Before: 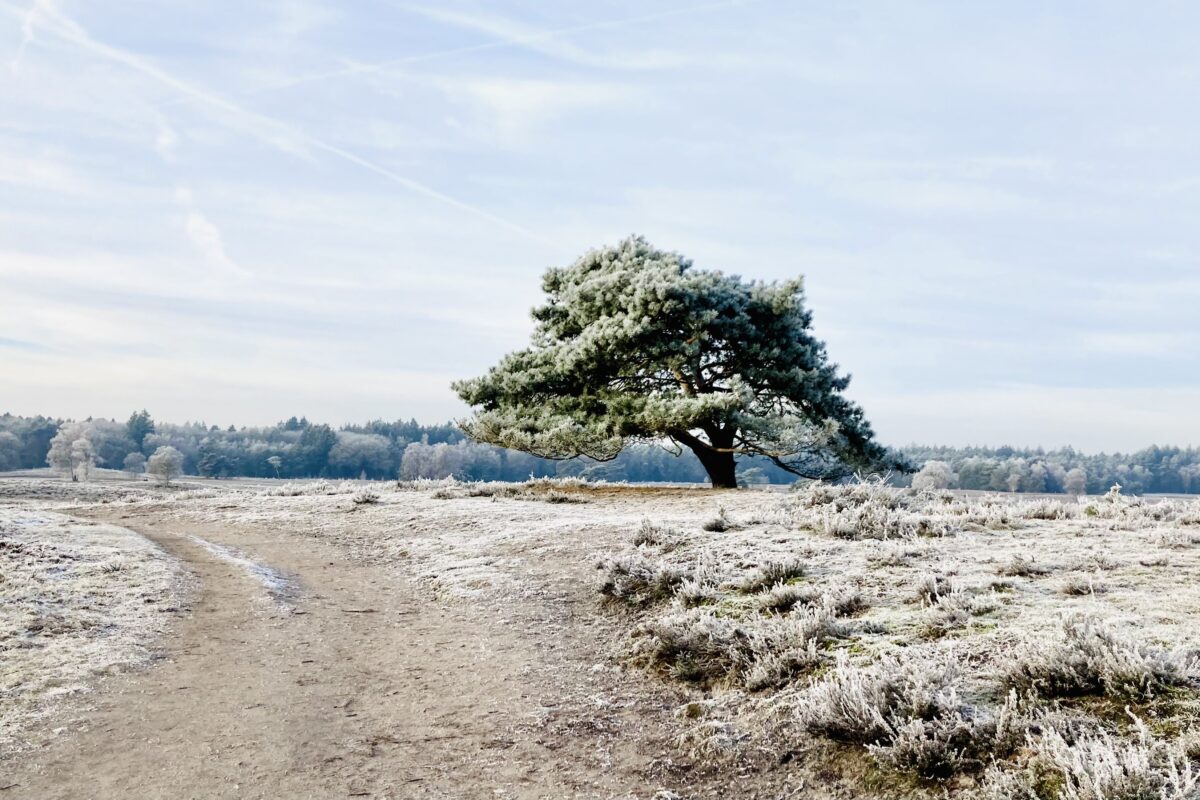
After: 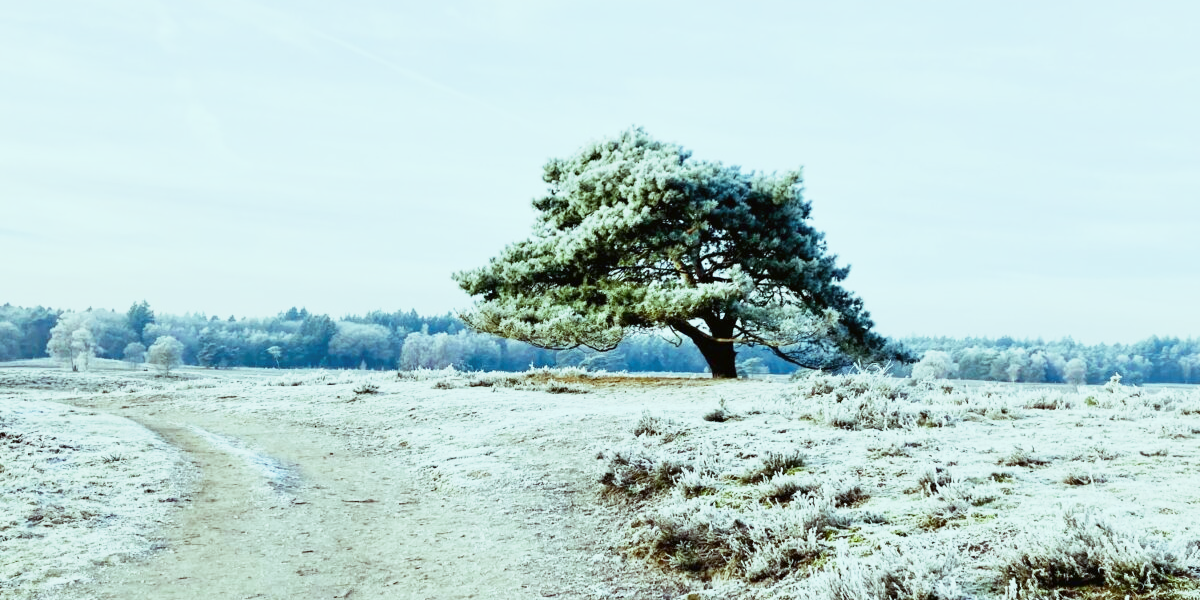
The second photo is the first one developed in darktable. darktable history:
color balance: mode lift, gamma, gain (sRGB), lift [0.997, 0.979, 1.021, 1.011], gamma [1, 1.084, 0.916, 0.998], gain [1, 0.87, 1.13, 1.101], contrast 4.55%, contrast fulcrum 38.24%, output saturation 104.09%
crop: top 13.819%, bottom 11.169%
base curve: curves: ch0 [(0, 0) (0.088, 0.125) (0.176, 0.251) (0.354, 0.501) (0.613, 0.749) (1, 0.877)], preserve colors none
color correction: highlights a* -2.73, highlights b* -2.09, shadows a* 2.41, shadows b* 2.73
